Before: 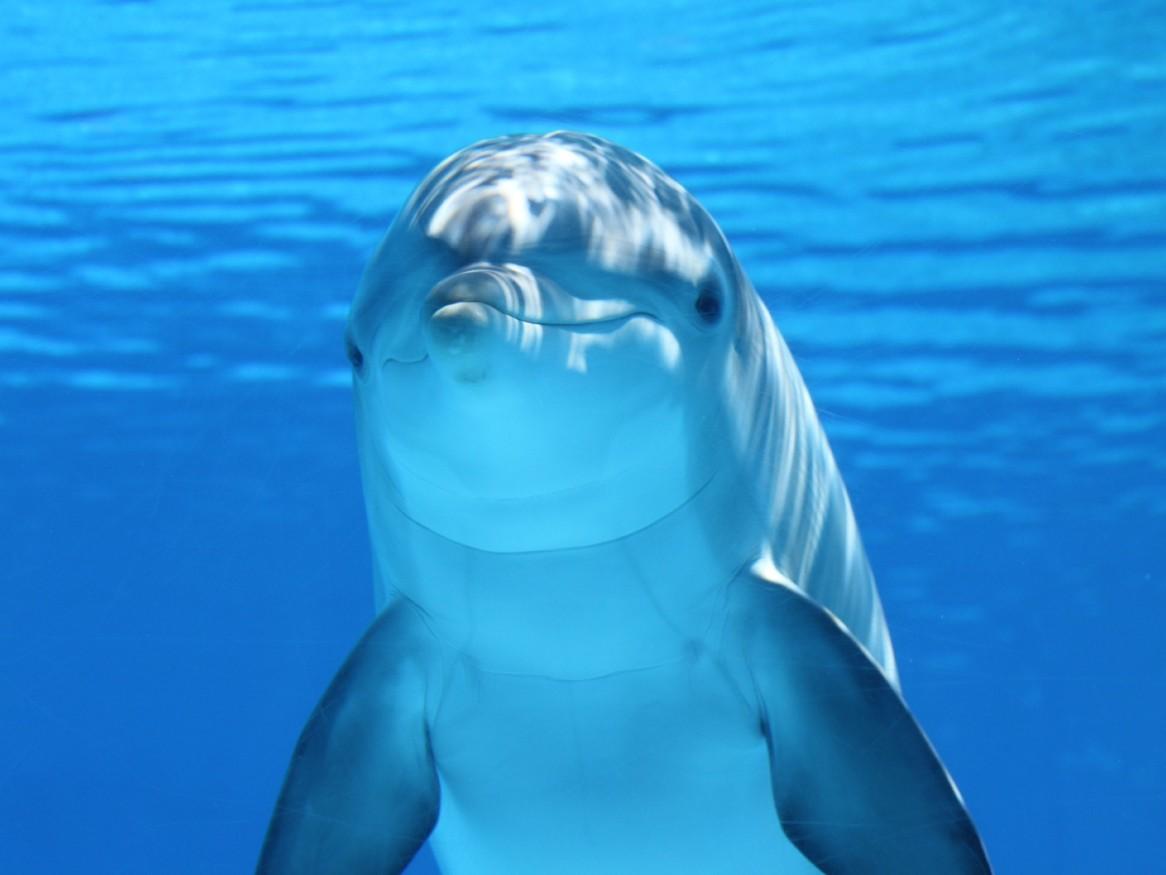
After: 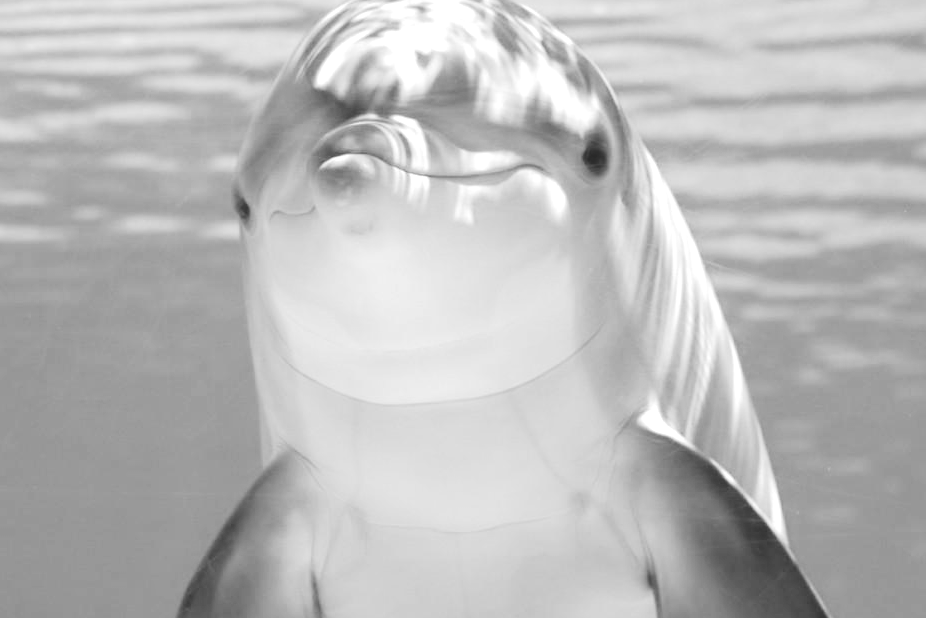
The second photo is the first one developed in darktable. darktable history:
monochrome: on, module defaults
tone curve: curves: ch0 [(0, 0) (0.003, 0.077) (0.011, 0.079) (0.025, 0.085) (0.044, 0.095) (0.069, 0.109) (0.1, 0.124) (0.136, 0.142) (0.177, 0.169) (0.224, 0.207) (0.277, 0.267) (0.335, 0.347) (0.399, 0.442) (0.468, 0.54) (0.543, 0.635) (0.623, 0.726) (0.709, 0.813) (0.801, 0.882) (0.898, 0.934) (1, 1)], preserve colors none
exposure: exposure 0.6 EV, compensate highlight preservation false
crop: left 9.712%, top 16.928%, right 10.845%, bottom 12.332%
rgb levels: preserve colors max RGB
